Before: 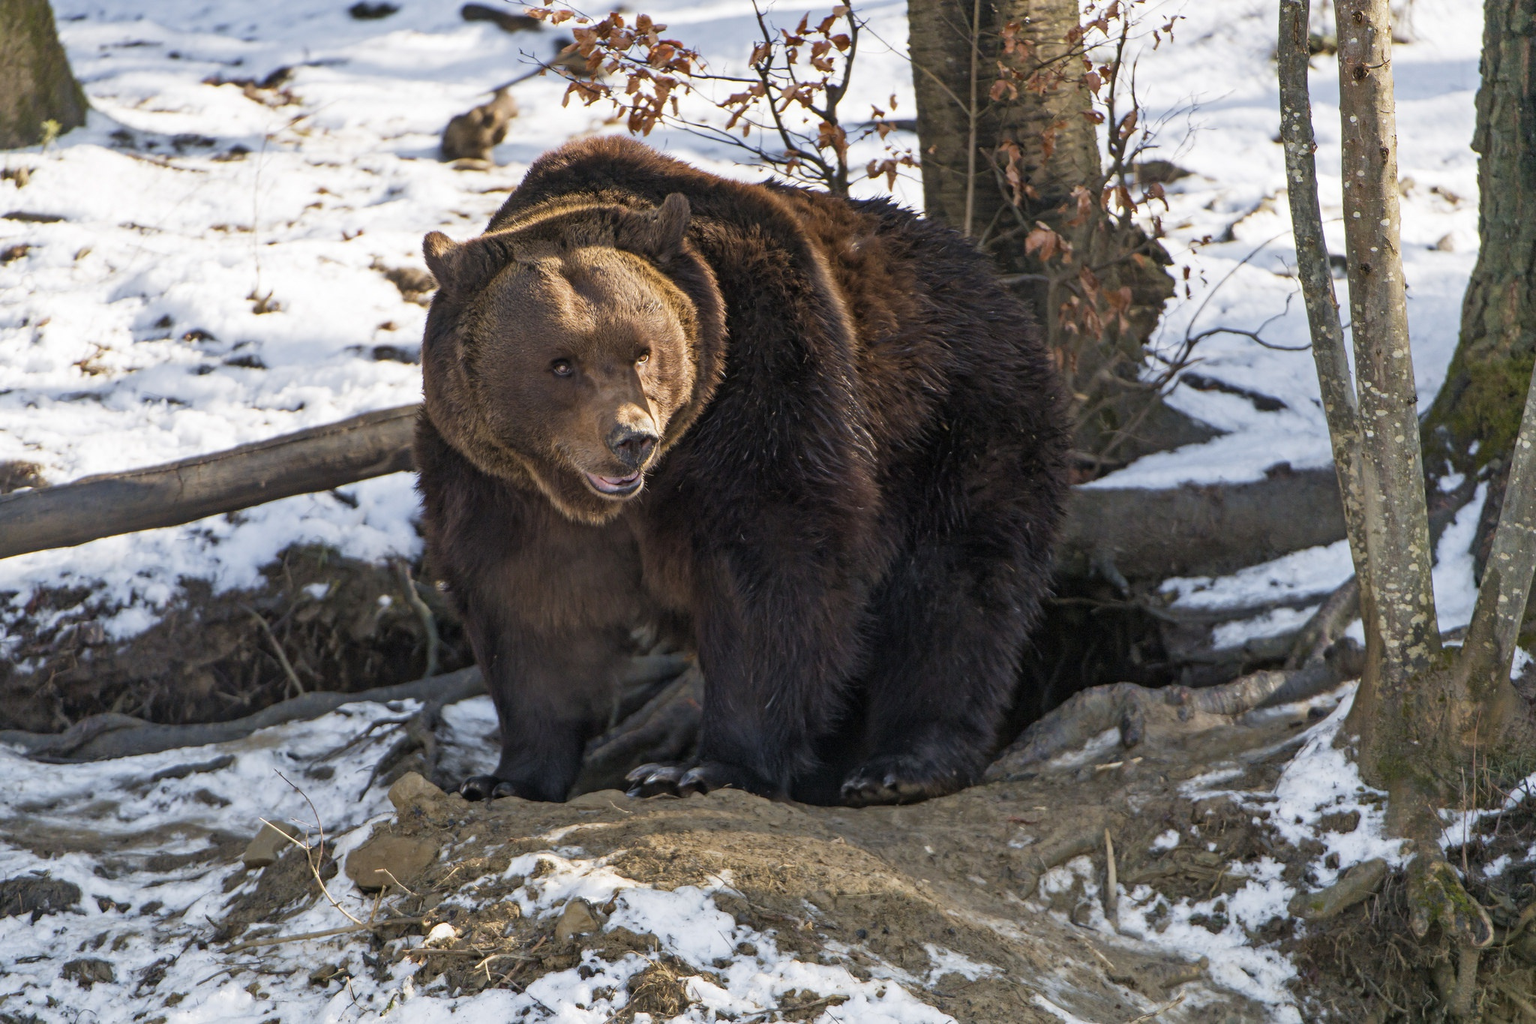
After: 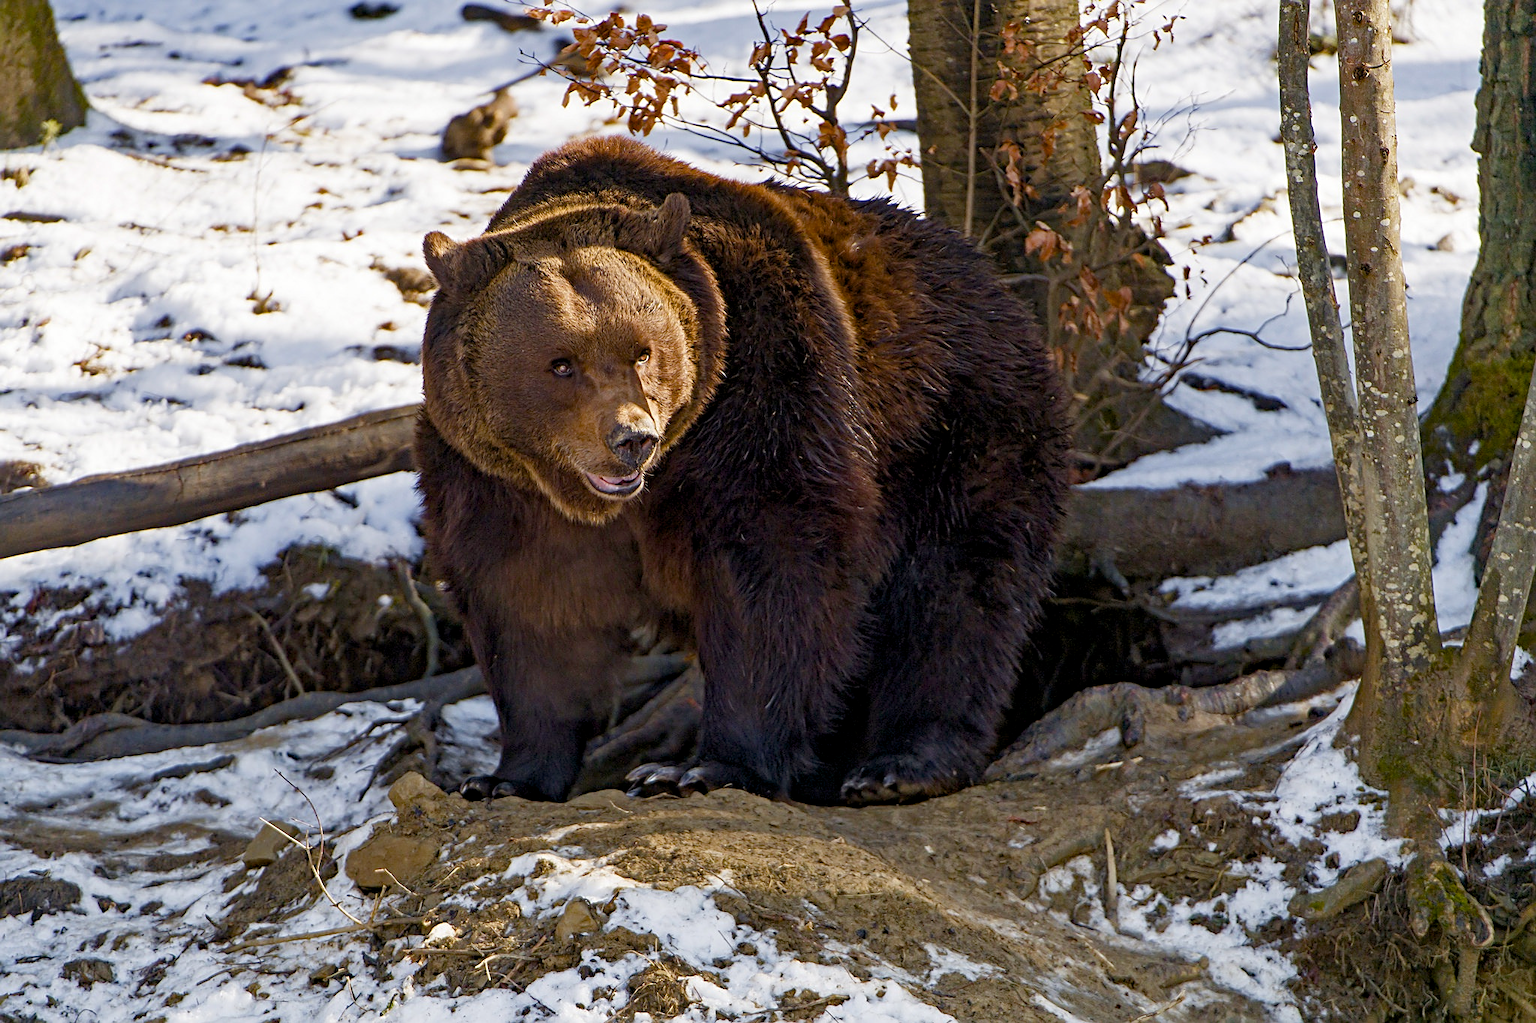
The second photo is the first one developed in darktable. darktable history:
color balance rgb: power › chroma 0.283%, power › hue 24.61°, global offset › luminance -0.509%, perceptual saturation grading › global saturation 20%, perceptual saturation grading › highlights -24.911%, perceptual saturation grading › shadows 49.291%, global vibrance 9.581%
sharpen: on, module defaults
haze removal: adaptive false
